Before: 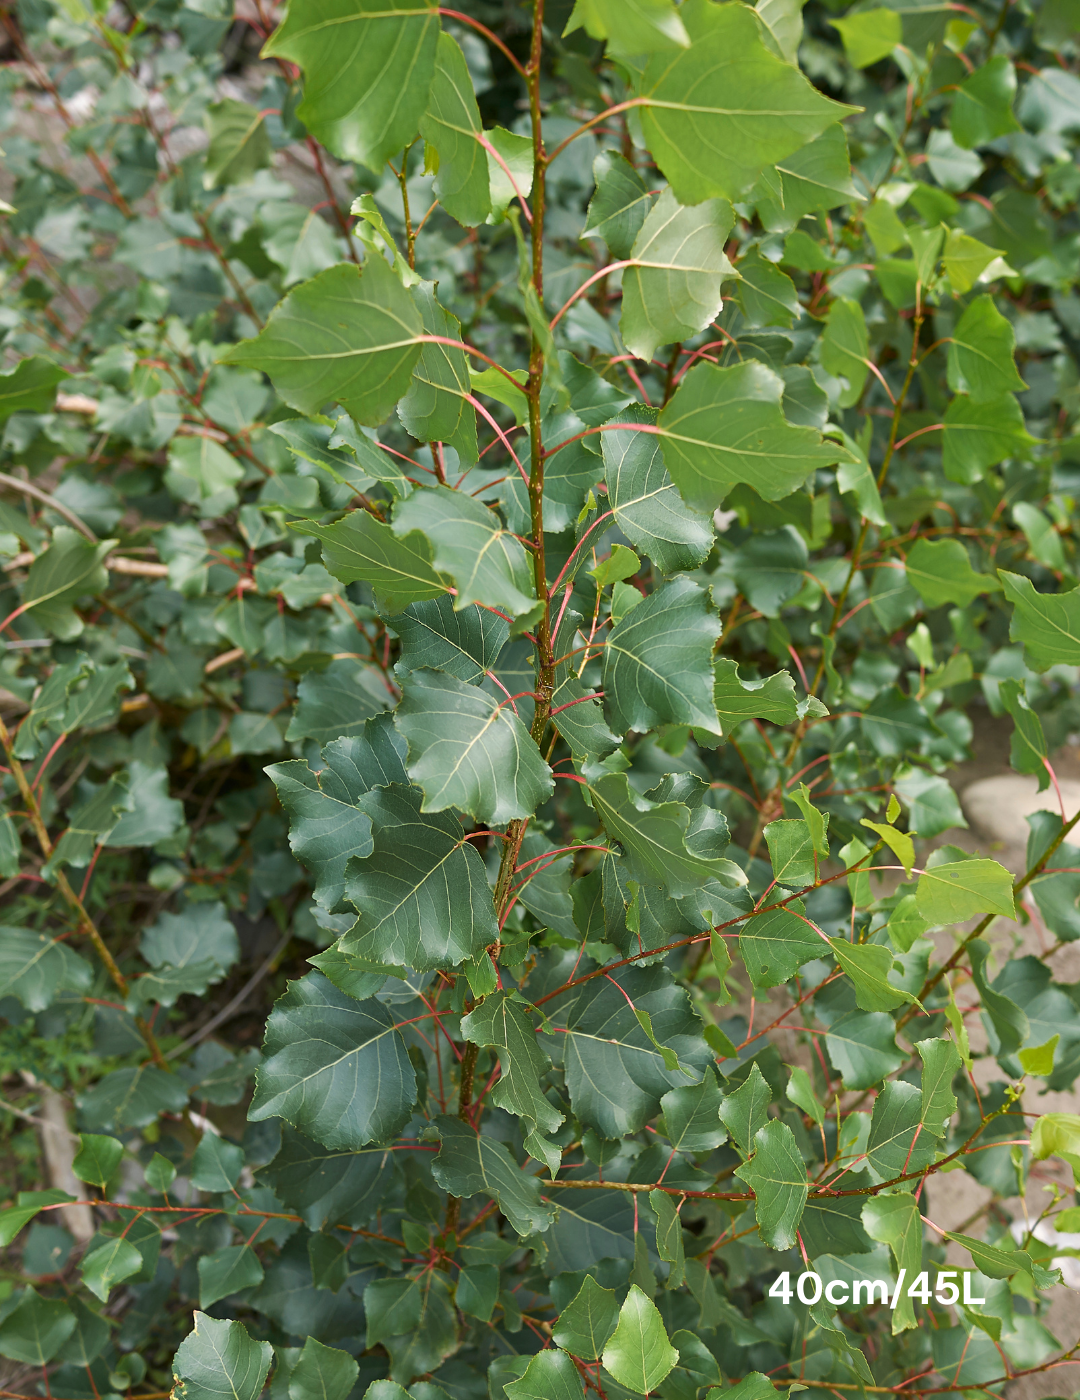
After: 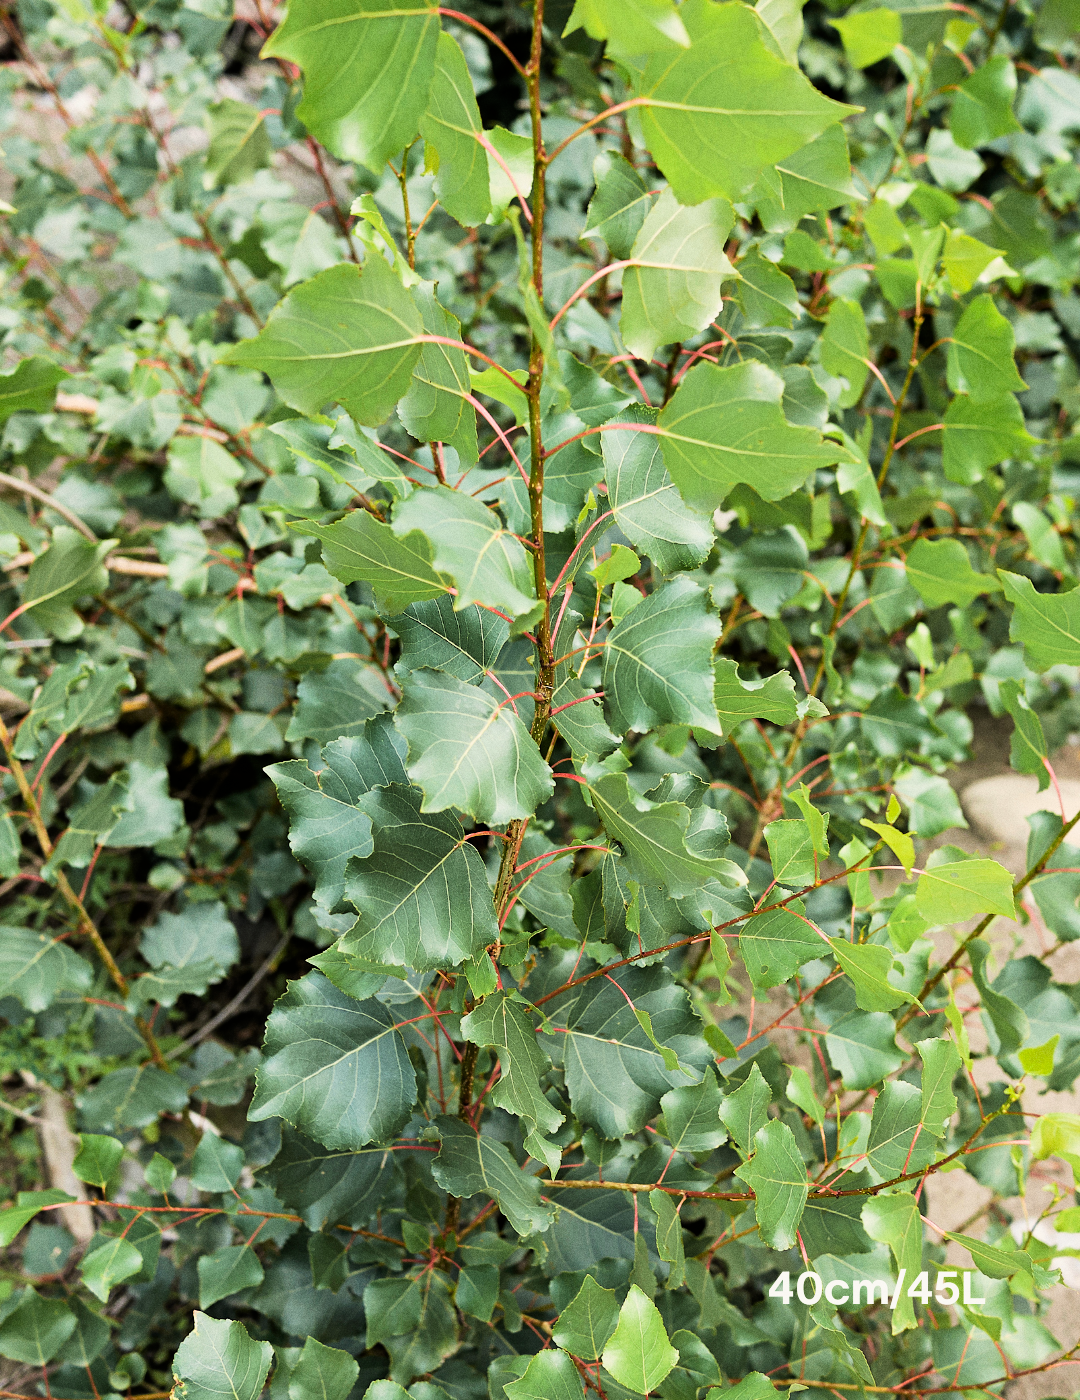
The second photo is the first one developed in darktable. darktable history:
filmic rgb: black relative exposure -5 EV, hardness 2.88, contrast 1.4
color correction: highlights b* 3
grain: coarseness 0.09 ISO
exposure: exposure 0.722 EV, compensate highlight preservation false
